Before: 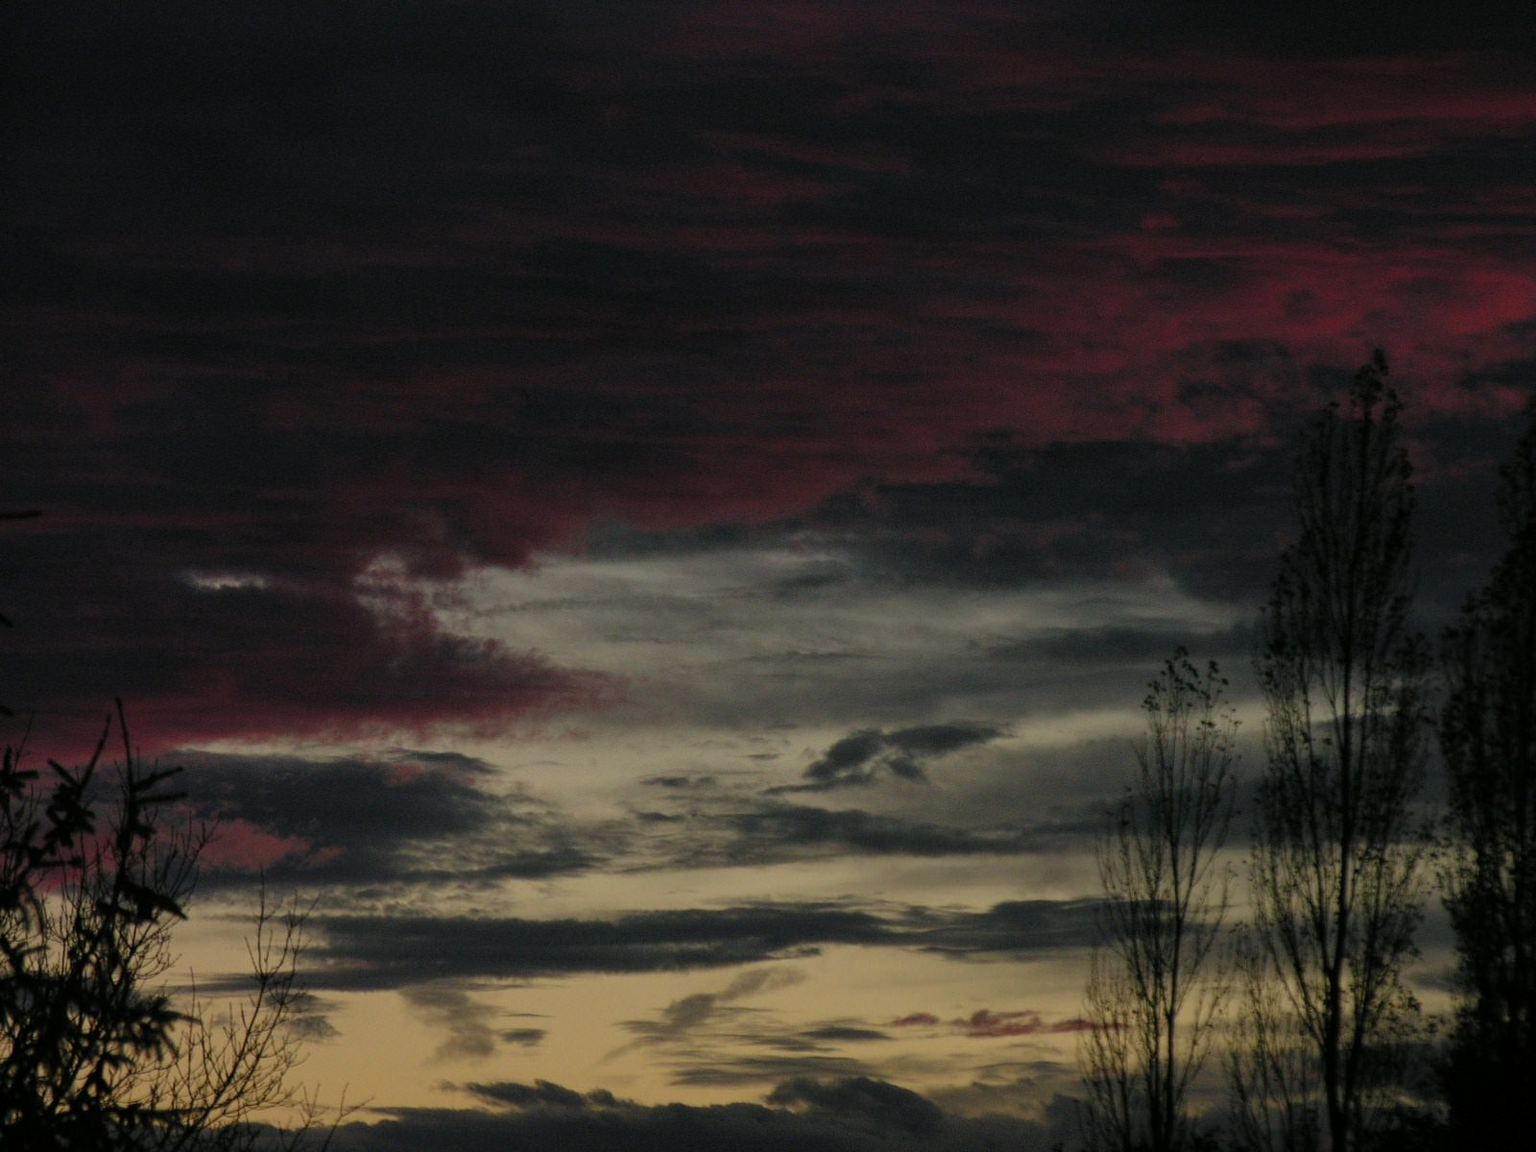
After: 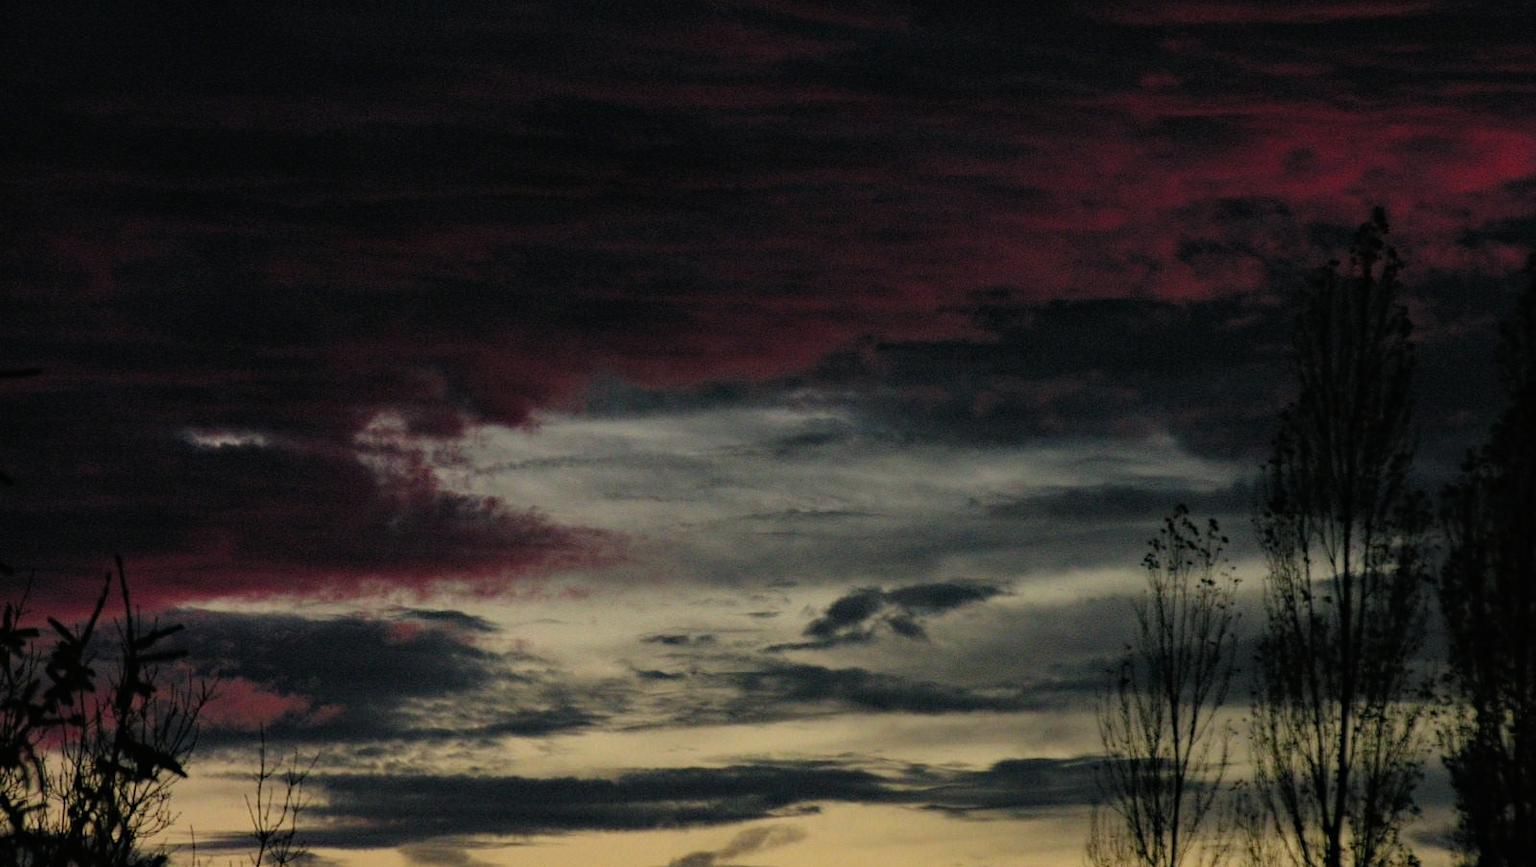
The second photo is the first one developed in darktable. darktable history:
crop and rotate: top 12.336%, bottom 12.248%
contrast brightness saturation: contrast -0.022, brightness -0.011, saturation 0.041
tone curve: curves: ch0 [(0, 0) (0.062, 0.037) (0.142, 0.138) (0.359, 0.419) (0.469, 0.544) (0.634, 0.722) (0.839, 0.909) (0.998, 0.978)]; ch1 [(0, 0) (0.437, 0.408) (0.472, 0.47) (0.502, 0.503) (0.527, 0.523) (0.559, 0.573) (0.608, 0.665) (0.669, 0.748) (0.859, 0.899) (1, 1)]; ch2 [(0, 0) (0.33, 0.301) (0.421, 0.443) (0.473, 0.498) (0.502, 0.5) (0.535, 0.531) (0.575, 0.603) (0.608, 0.667) (1, 1)], color space Lab, linked channels, preserve colors none
haze removal: compatibility mode true, adaptive false
exposure: compensate exposure bias true, compensate highlight preservation false
